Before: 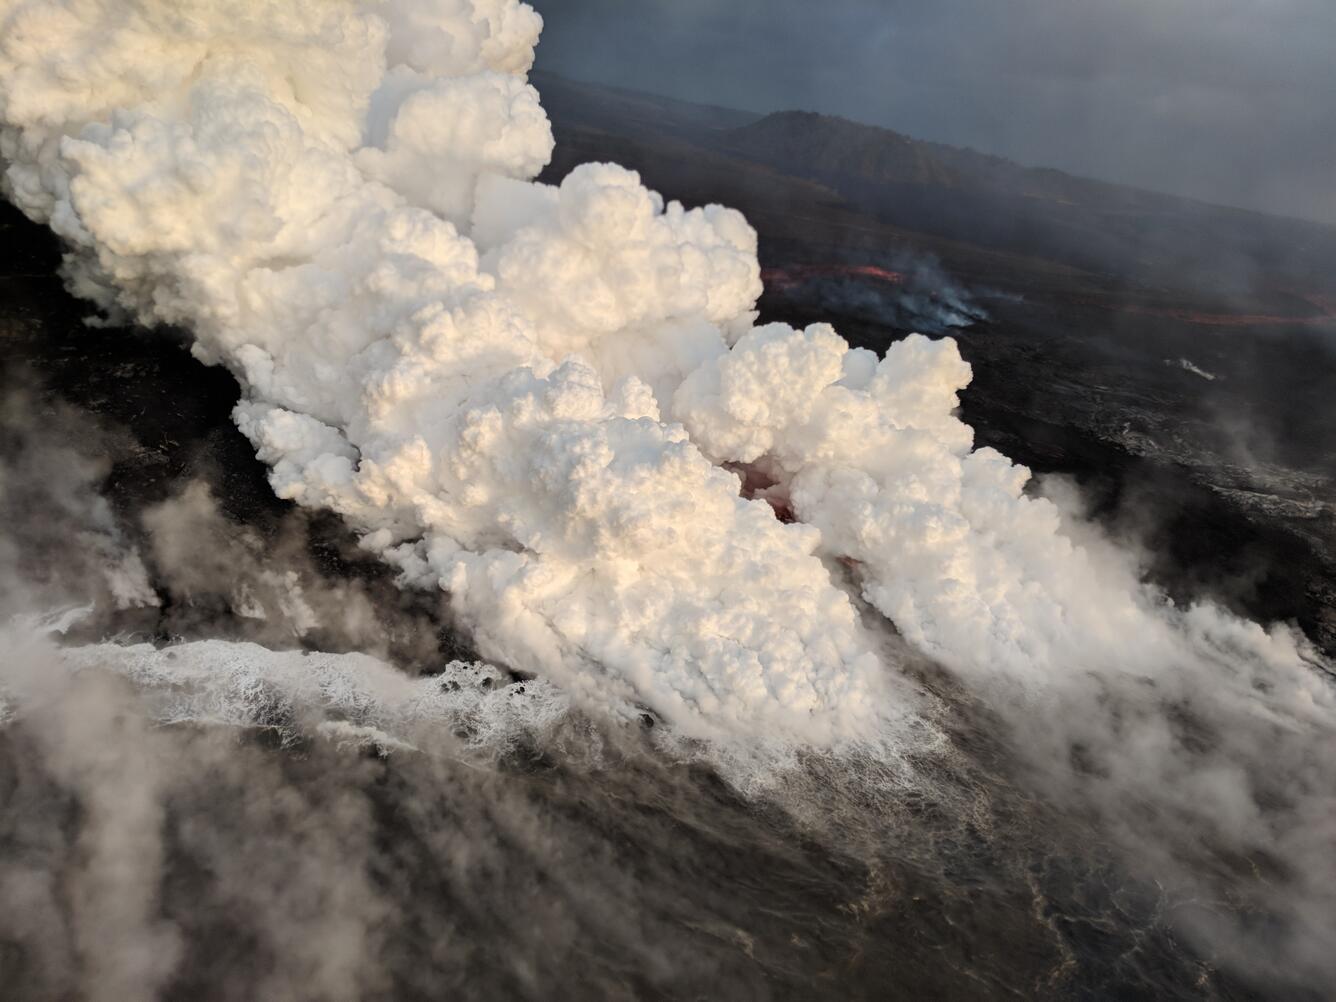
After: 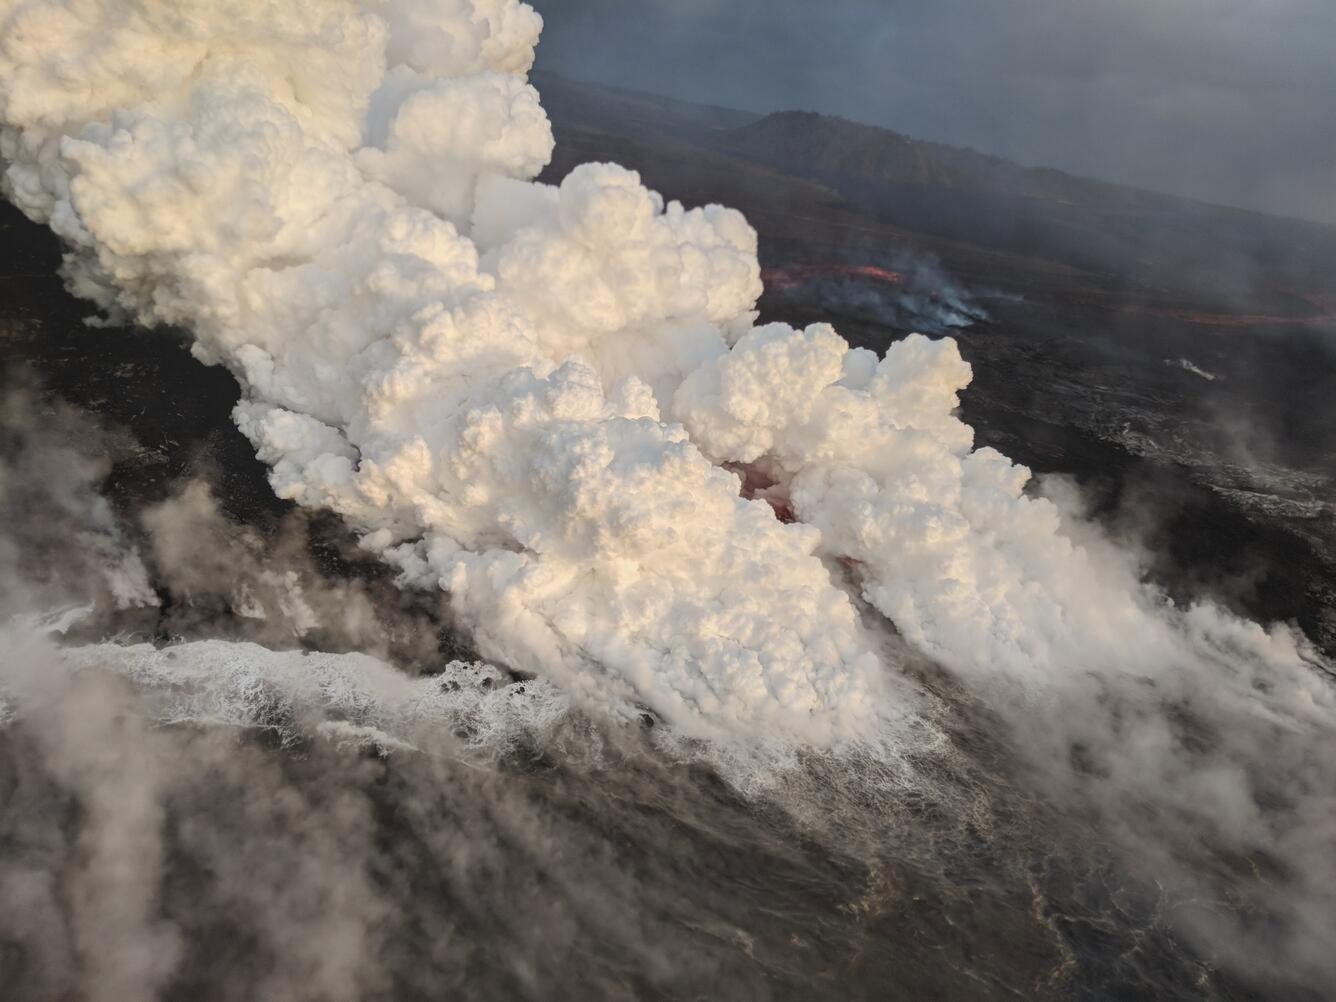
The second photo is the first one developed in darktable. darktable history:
local contrast: highlights 47%, shadows 1%, detail 100%
